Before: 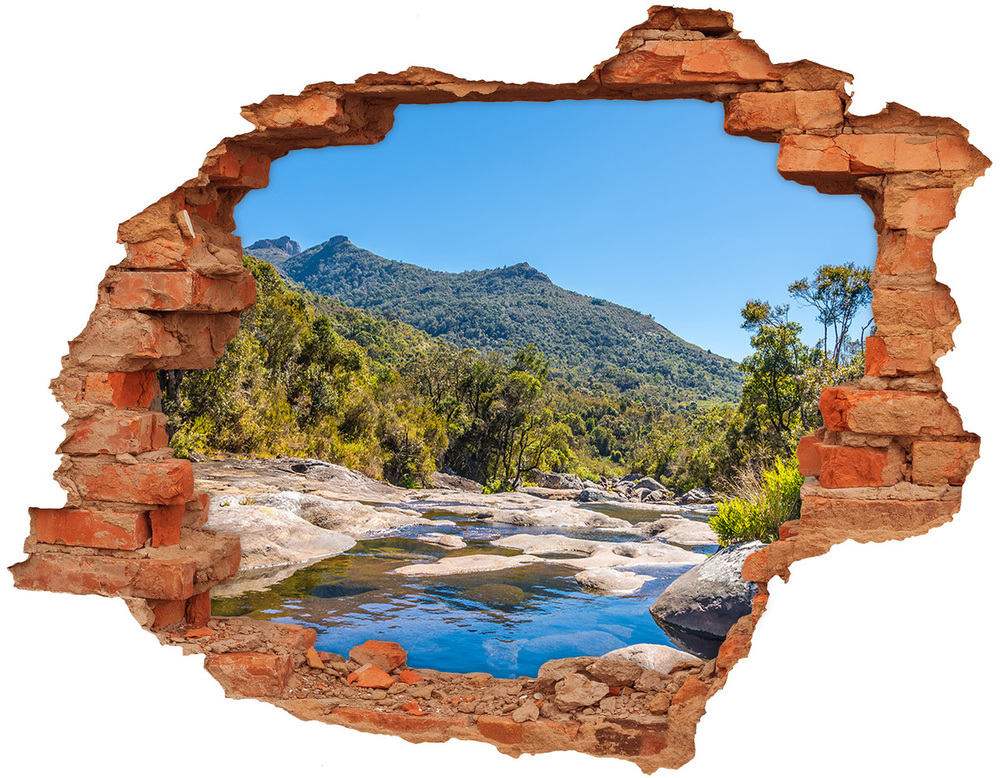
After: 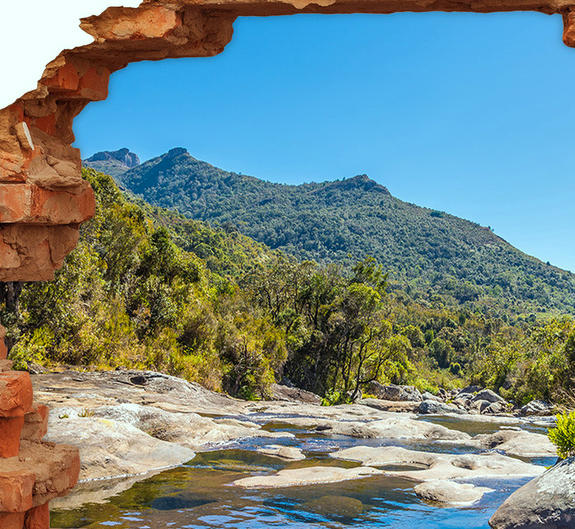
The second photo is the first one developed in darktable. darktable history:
crop: left 16.191%, top 11.407%, right 26.243%, bottom 20.497%
shadows and highlights: shadows 59.42, soften with gaussian
color correction: highlights a* -6.58, highlights b* 0.535
